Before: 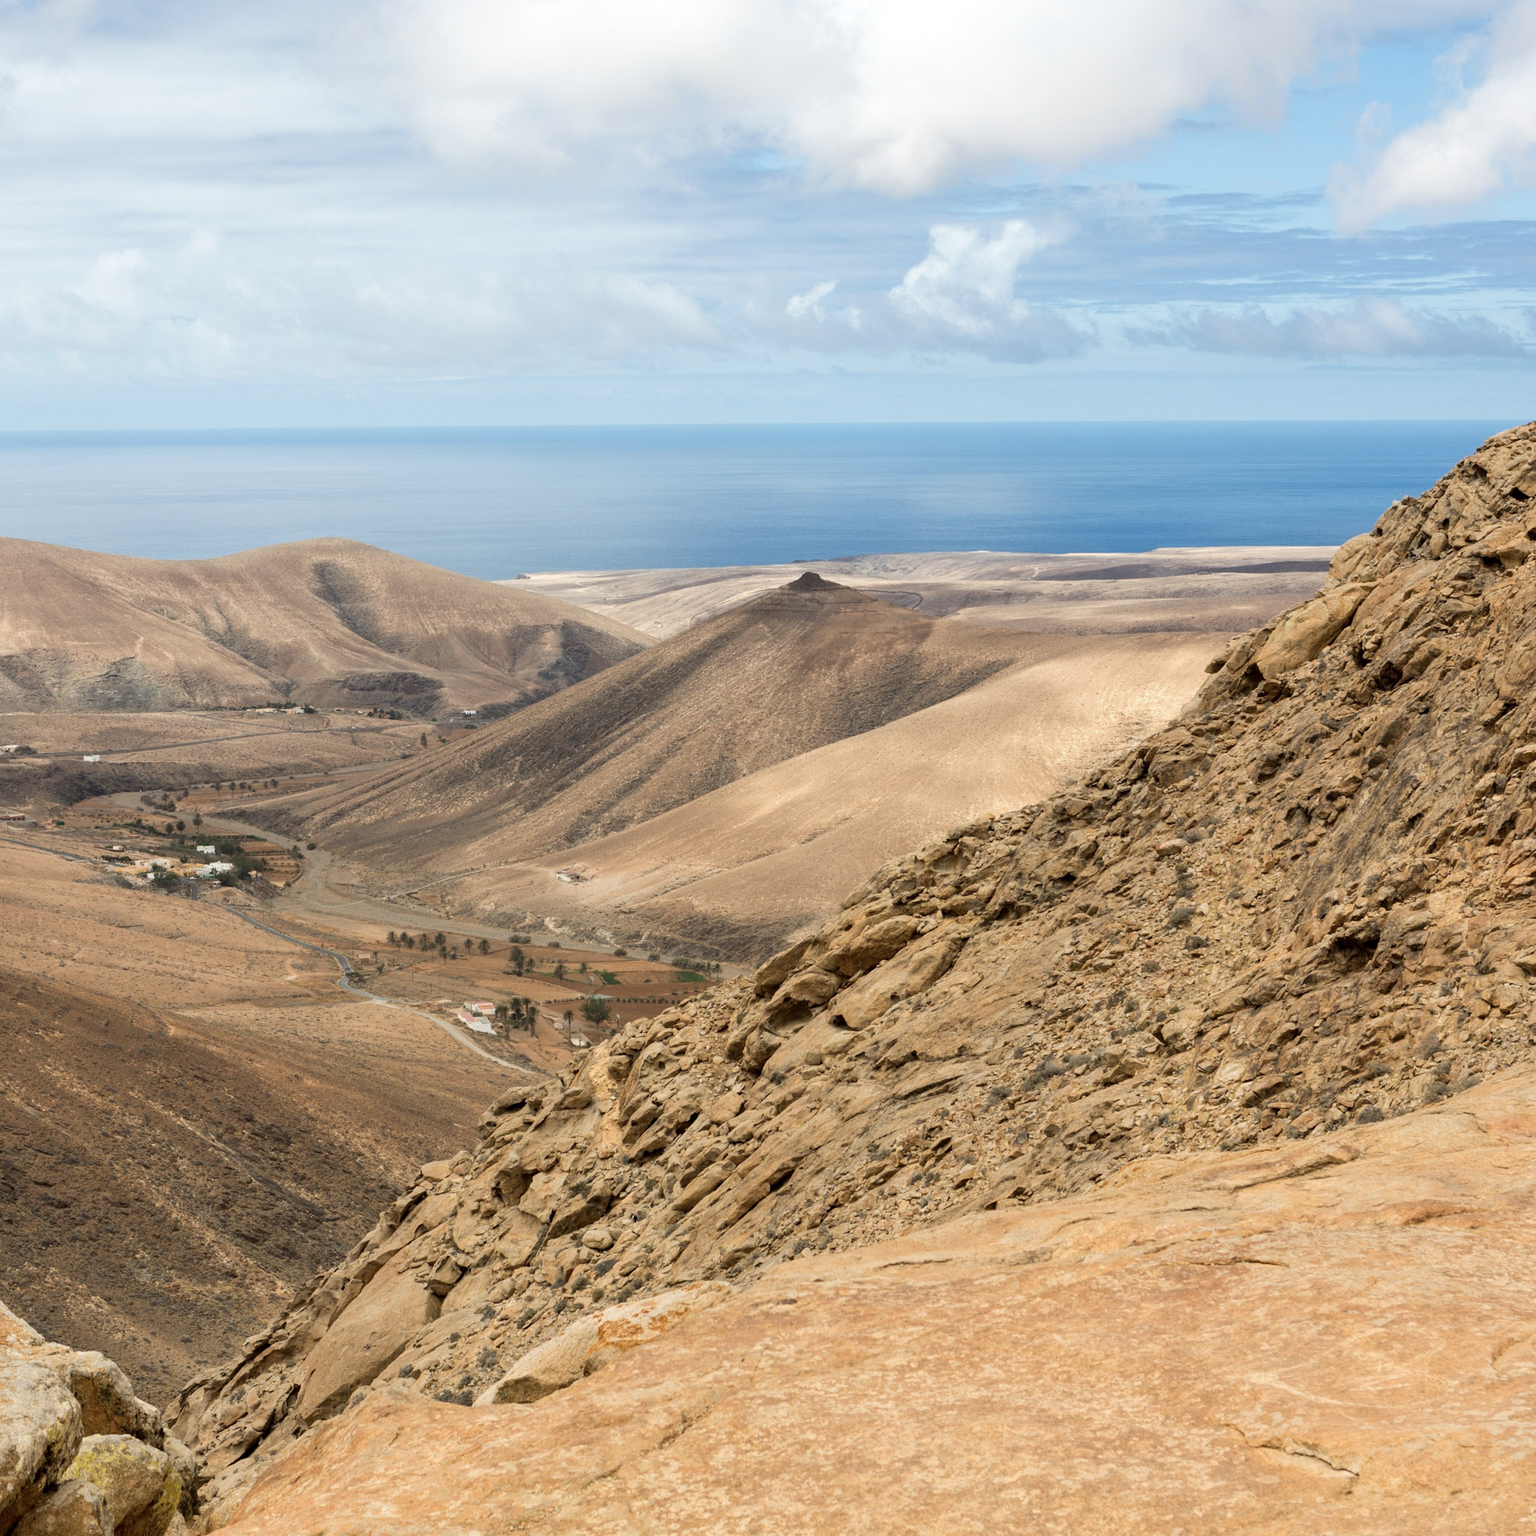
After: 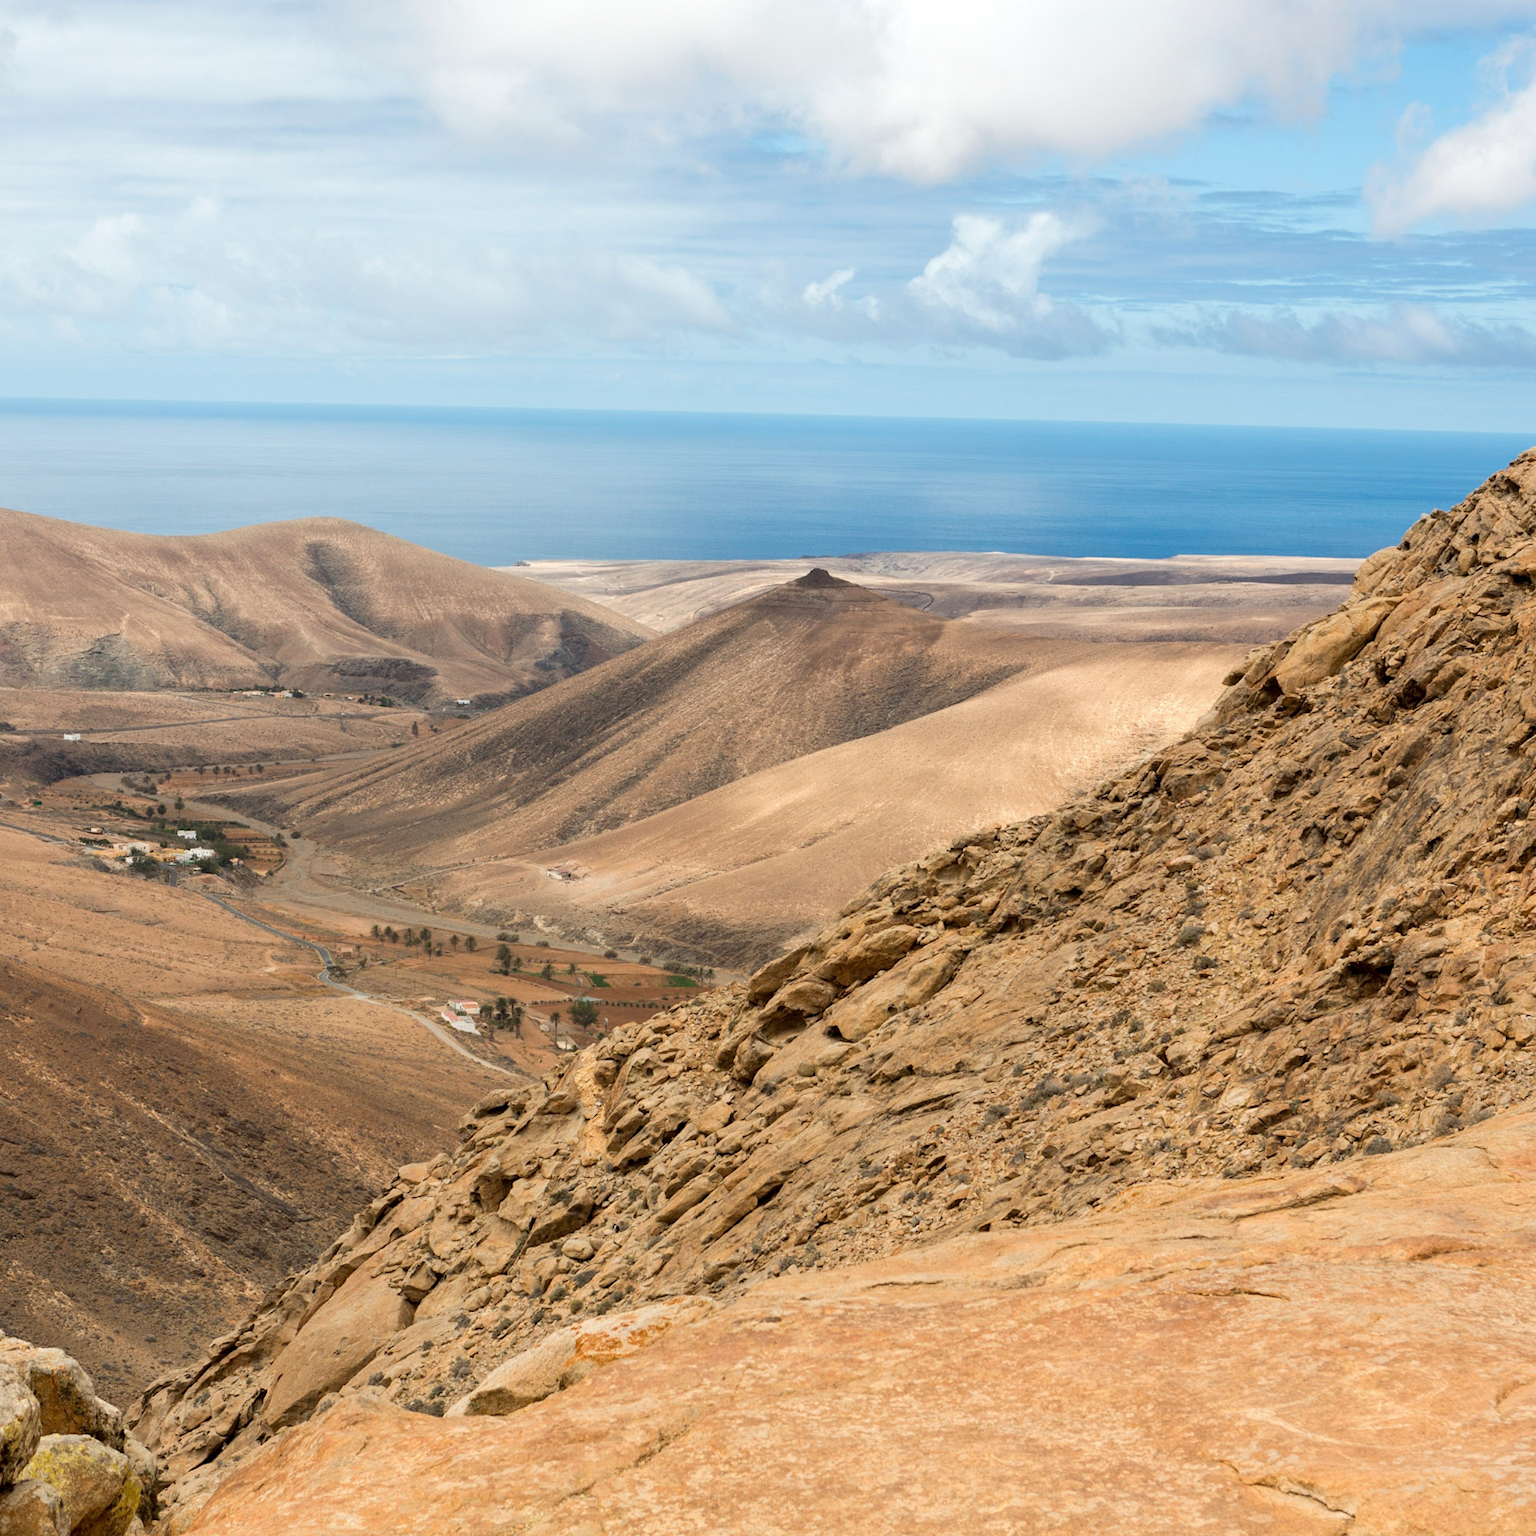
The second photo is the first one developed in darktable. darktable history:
crop and rotate: angle -1.8°
